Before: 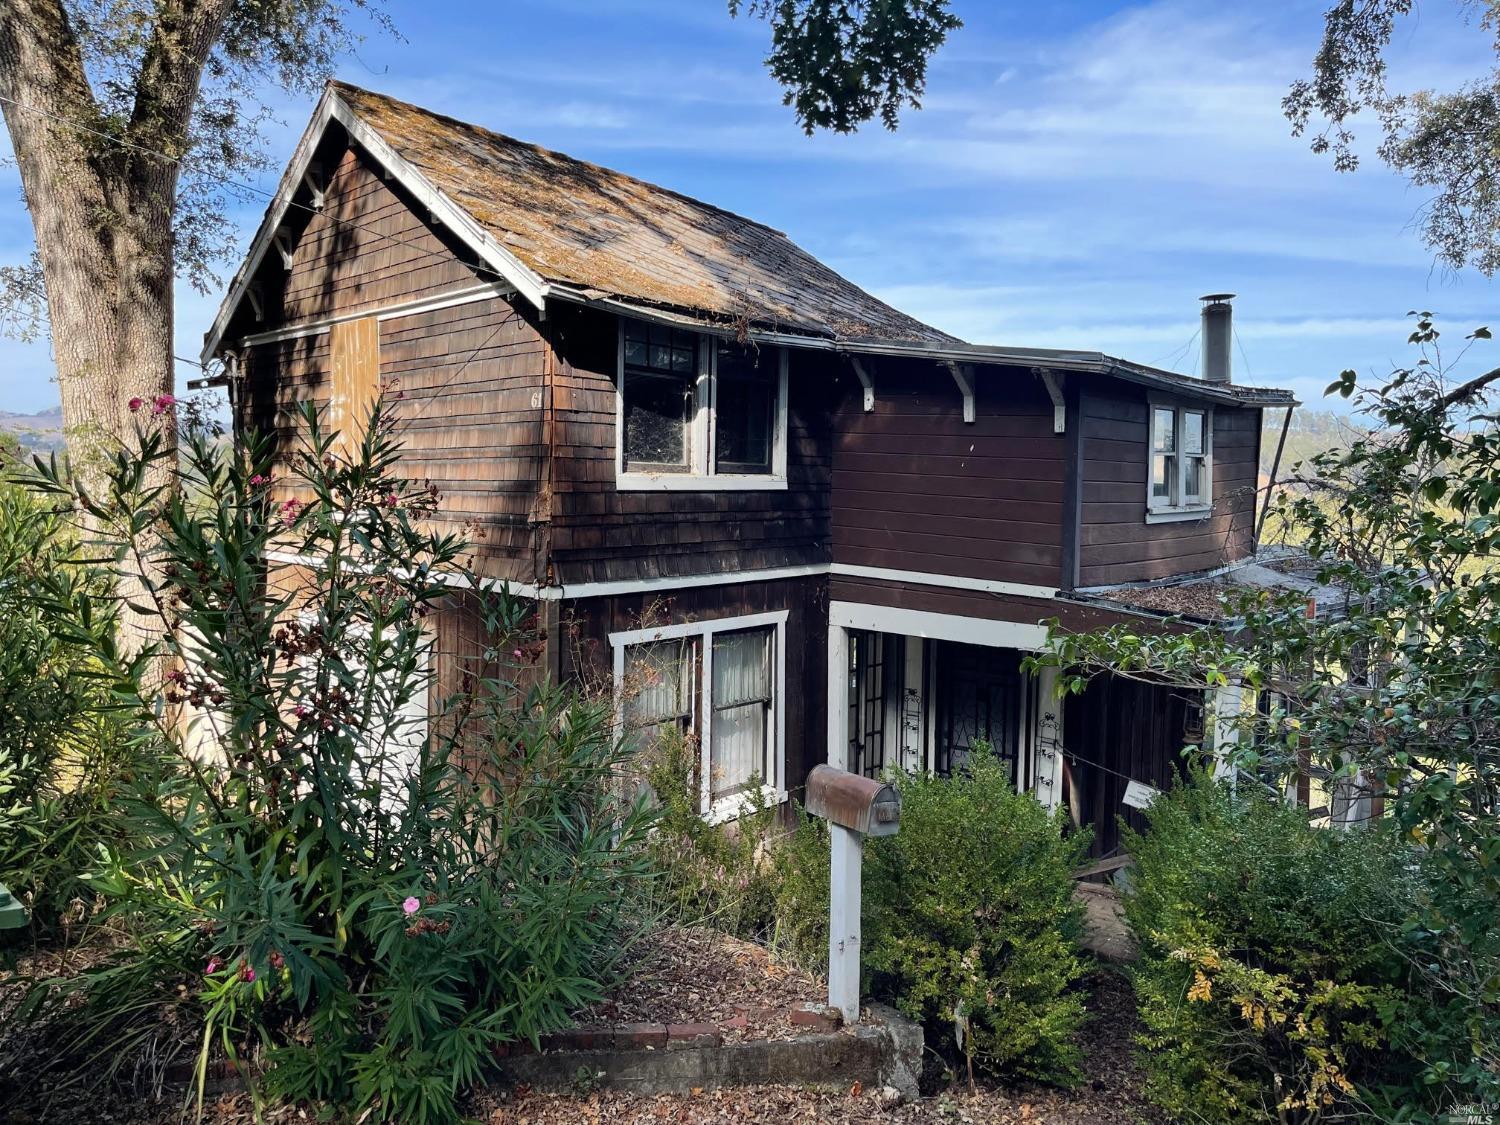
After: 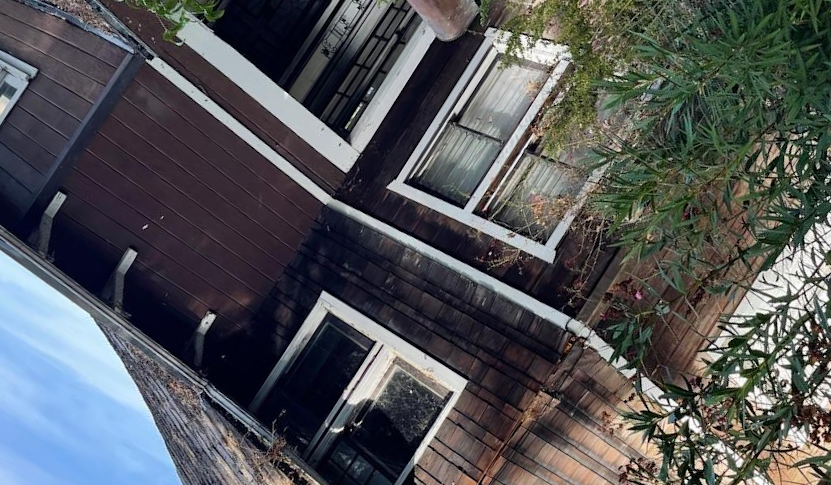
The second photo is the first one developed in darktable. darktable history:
crop and rotate: angle 147.76°, left 9.152%, top 15.664%, right 4.535%, bottom 17.096%
